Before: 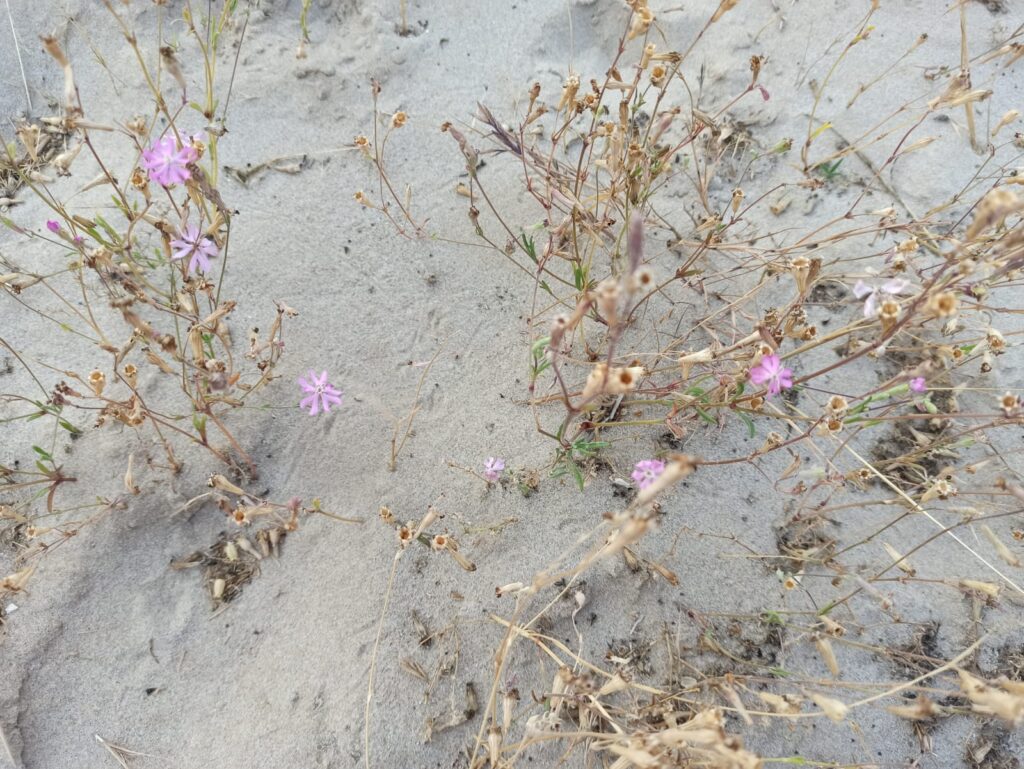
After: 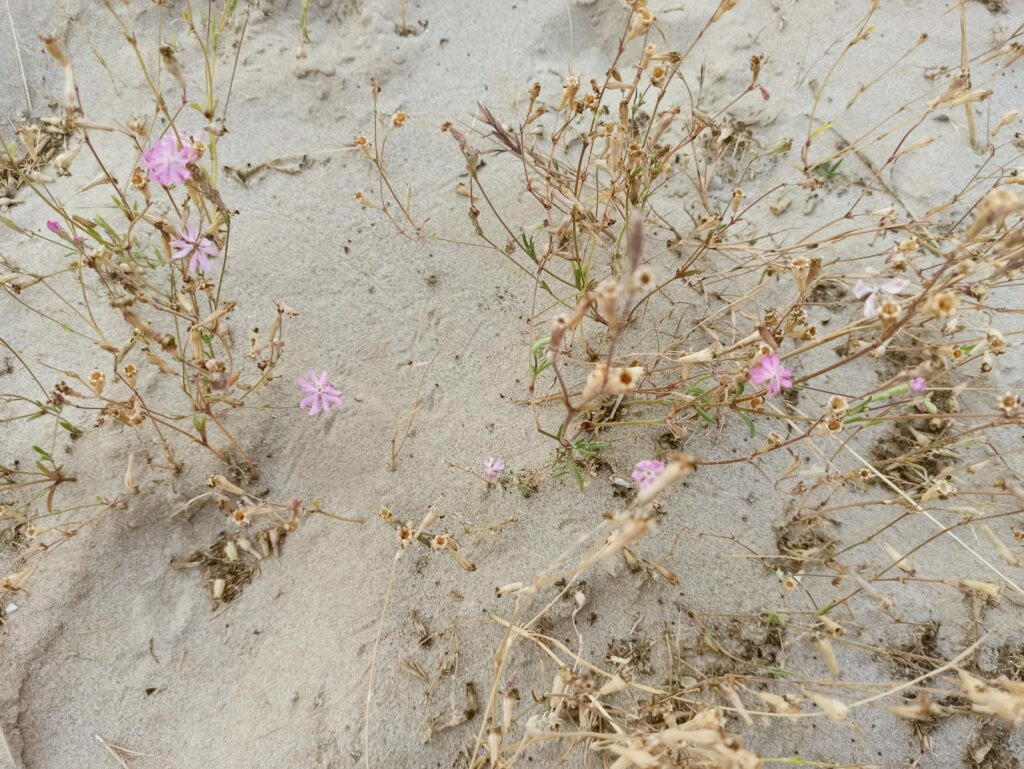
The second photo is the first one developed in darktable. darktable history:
color correction: highlights a* -0.512, highlights b* 0.177, shadows a* 4.54, shadows b* 20.47
filmic rgb: middle gray luminance 21.93%, black relative exposure -14.06 EV, white relative exposure 2.96 EV, target black luminance 0%, hardness 8.84, latitude 60.4%, contrast 1.212, highlights saturation mix 3.51%, shadows ↔ highlights balance 42.43%
exposure: black level correction -0.013, exposure -0.192 EV, compensate highlight preservation false
